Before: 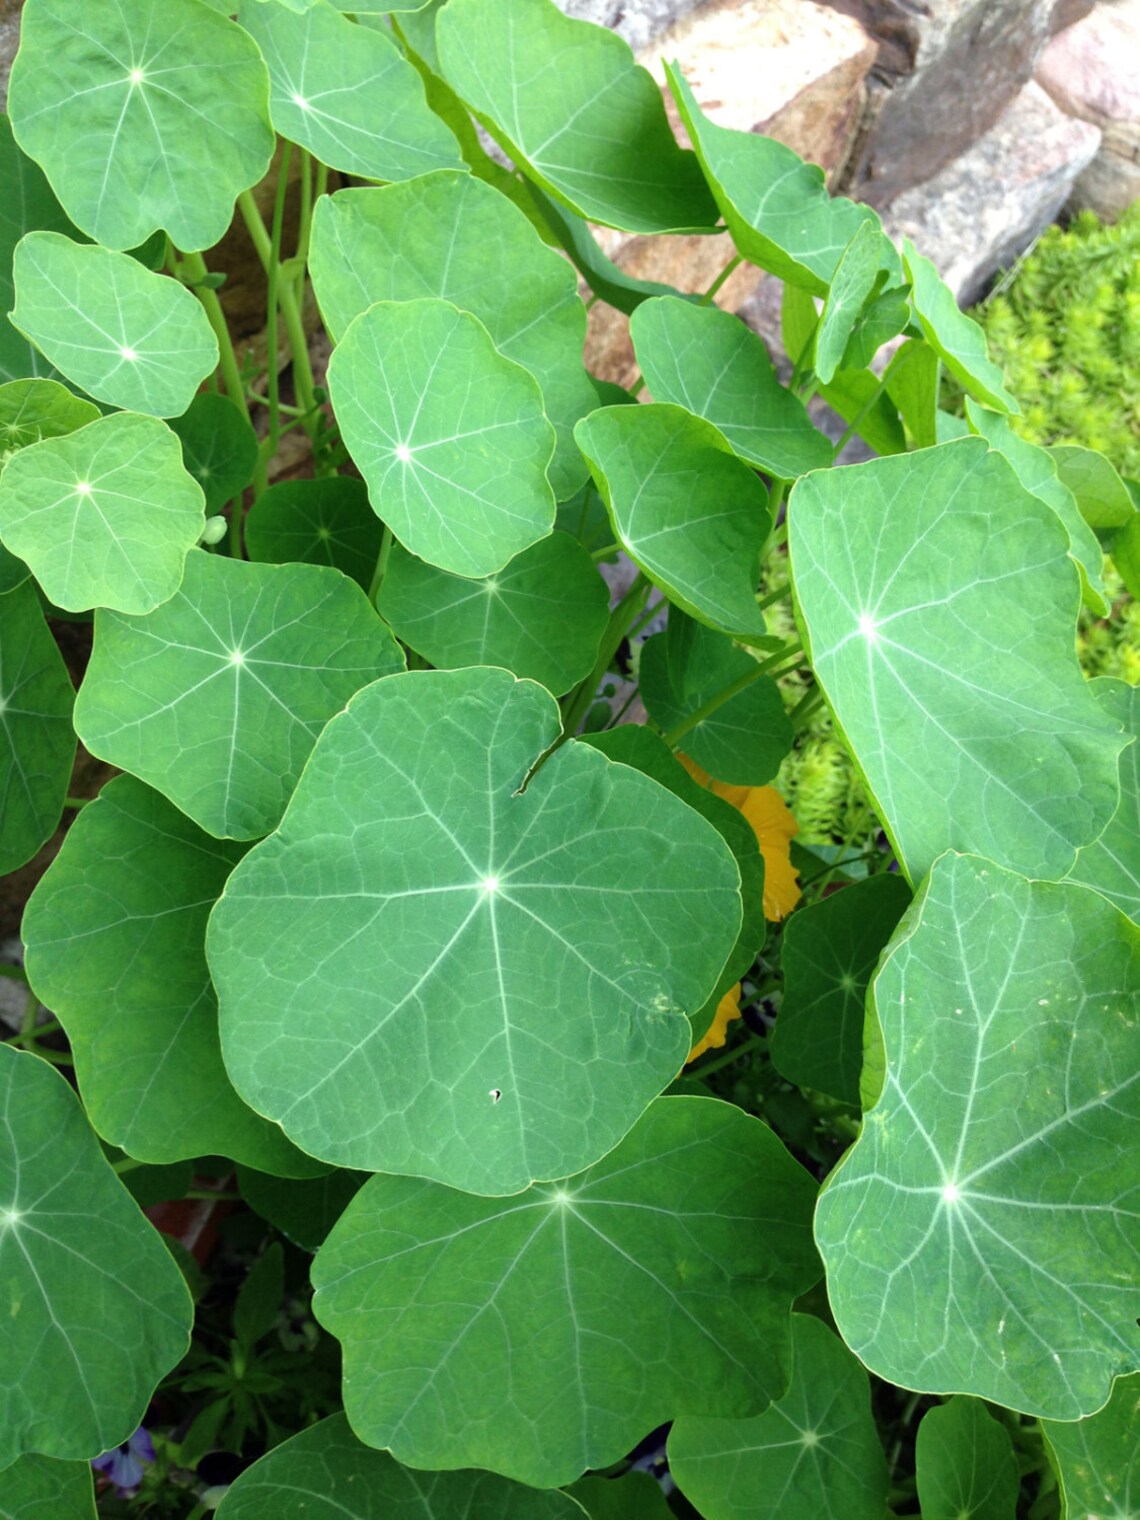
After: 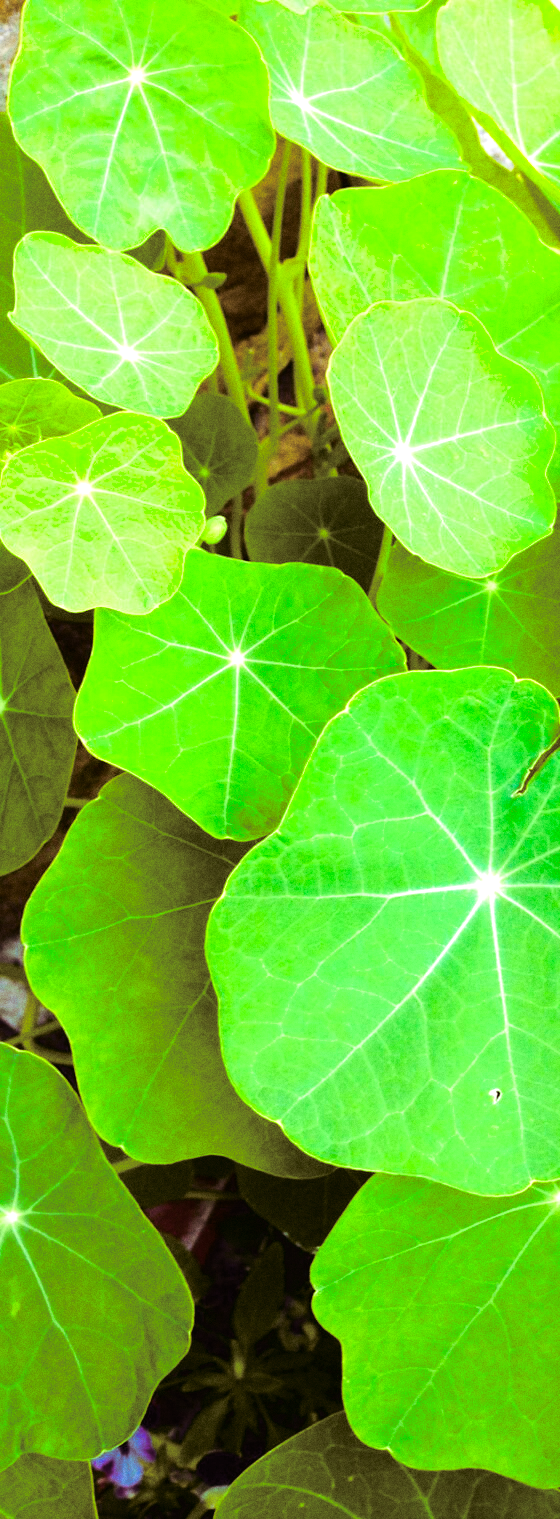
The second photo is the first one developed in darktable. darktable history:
crop and rotate: left 0%, top 0%, right 50.845%
split-toning: shadows › saturation 0.41, highlights › saturation 0, compress 33.55%
grain: coarseness 0.09 ISO
exposure: black level correction 0, exposure 0.5 EV, compensate exposure bias true, compensate highlight preservation false
tone curve: curves: ch0 [(0, 0.01) (0.097, 0.07) (0.204, 0.173) (0.447, 0.517) (0.539, 0.624) (0.733, 0.791) (0.879, 0.898) (1, 0.98)]; ch1 [(0, 0) (0.393, 0.415) (0.447, 0.448) (0.485, 0.494) (0.523, 0.509) (0.545, 0.544) (0.574, 0.578) (0.648, 0.674) (1, 1)]; ch2 [(0, 0) (0.369, 0.388) (0.449, 0.431) (0.499, 0.5) (0.521, 0.517) (0.53, 0.54) (0.564, 0.569) (0.674, 0.735) (1, 1)], color space Lab, independent channels, preserve colors none
color balance rgb: linear chroma grading › shadows 10%, linear chroma grading › highlights 10%, linear chroma grading › global chroma 15%, linear chroma grading › mid-tones 15%, perceptual saturation grading › global saturation 40%, perceptual saturation grading › highlights -25%, perceptual saturation grading › mid-tones 35%, perceptual saturation grading › shadows 35%, perceptual brilliance grading › global brilliance 11.29%, global vibrance 11.29%
